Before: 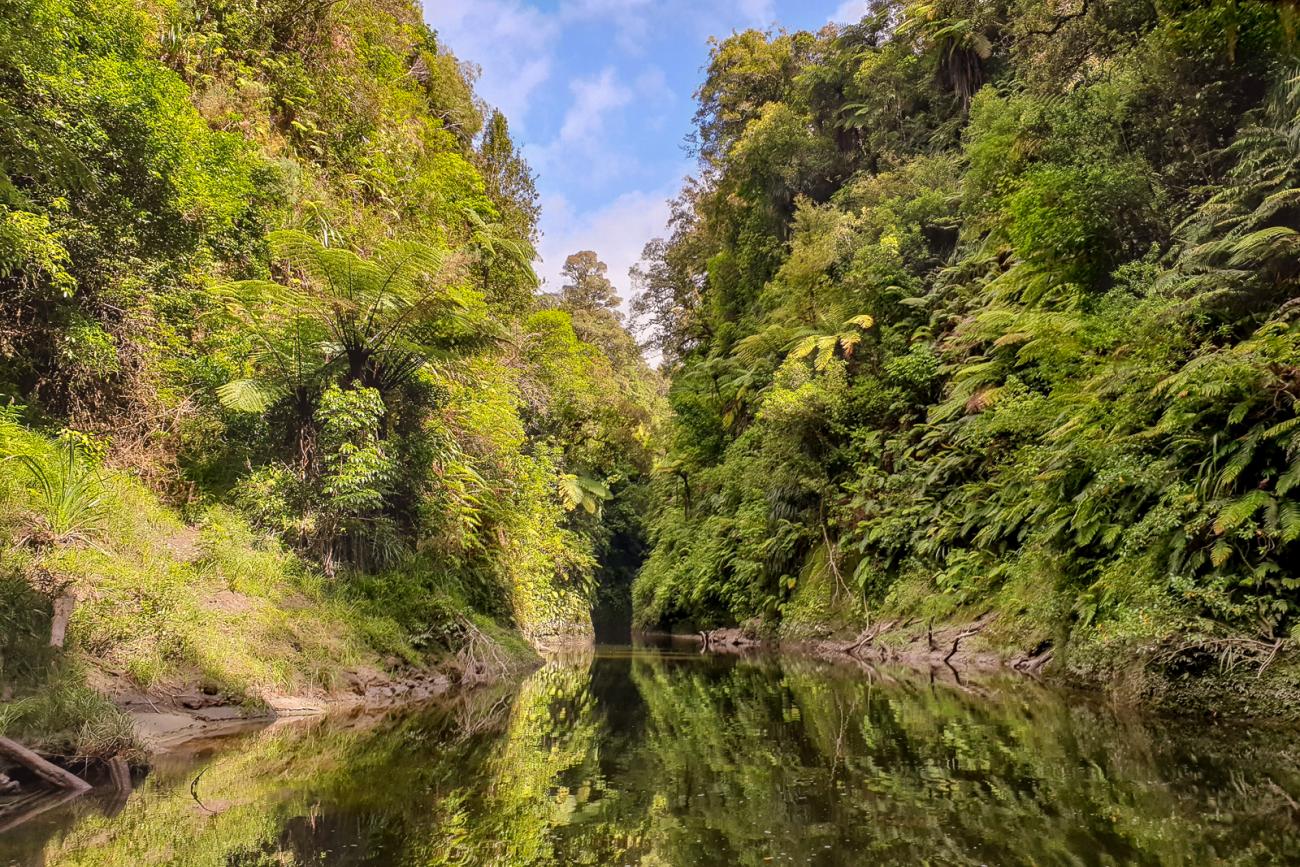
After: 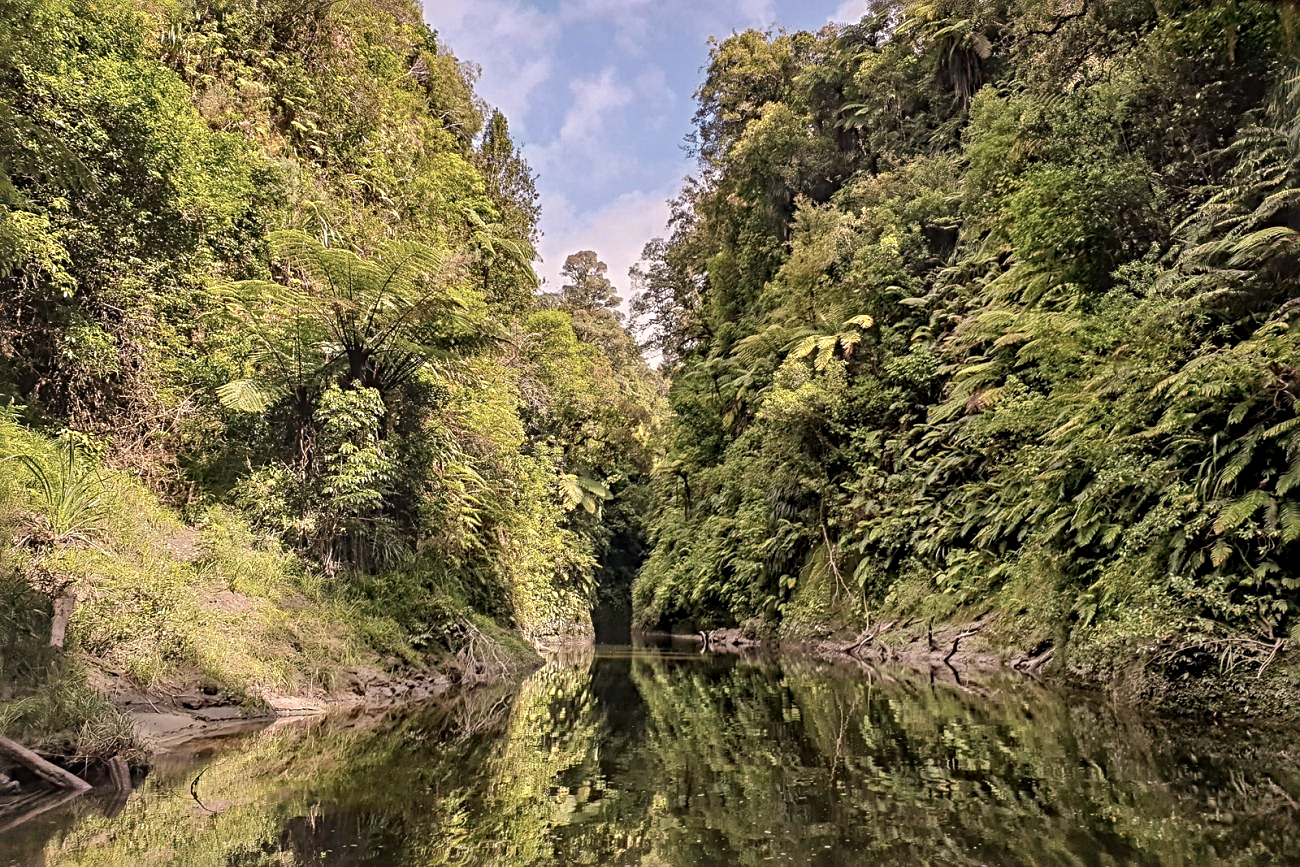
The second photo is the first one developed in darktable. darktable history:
color correction: highlights a* 5.59, highlights b* 5.24, saturation 0.68
sharpen: radius 4.883
